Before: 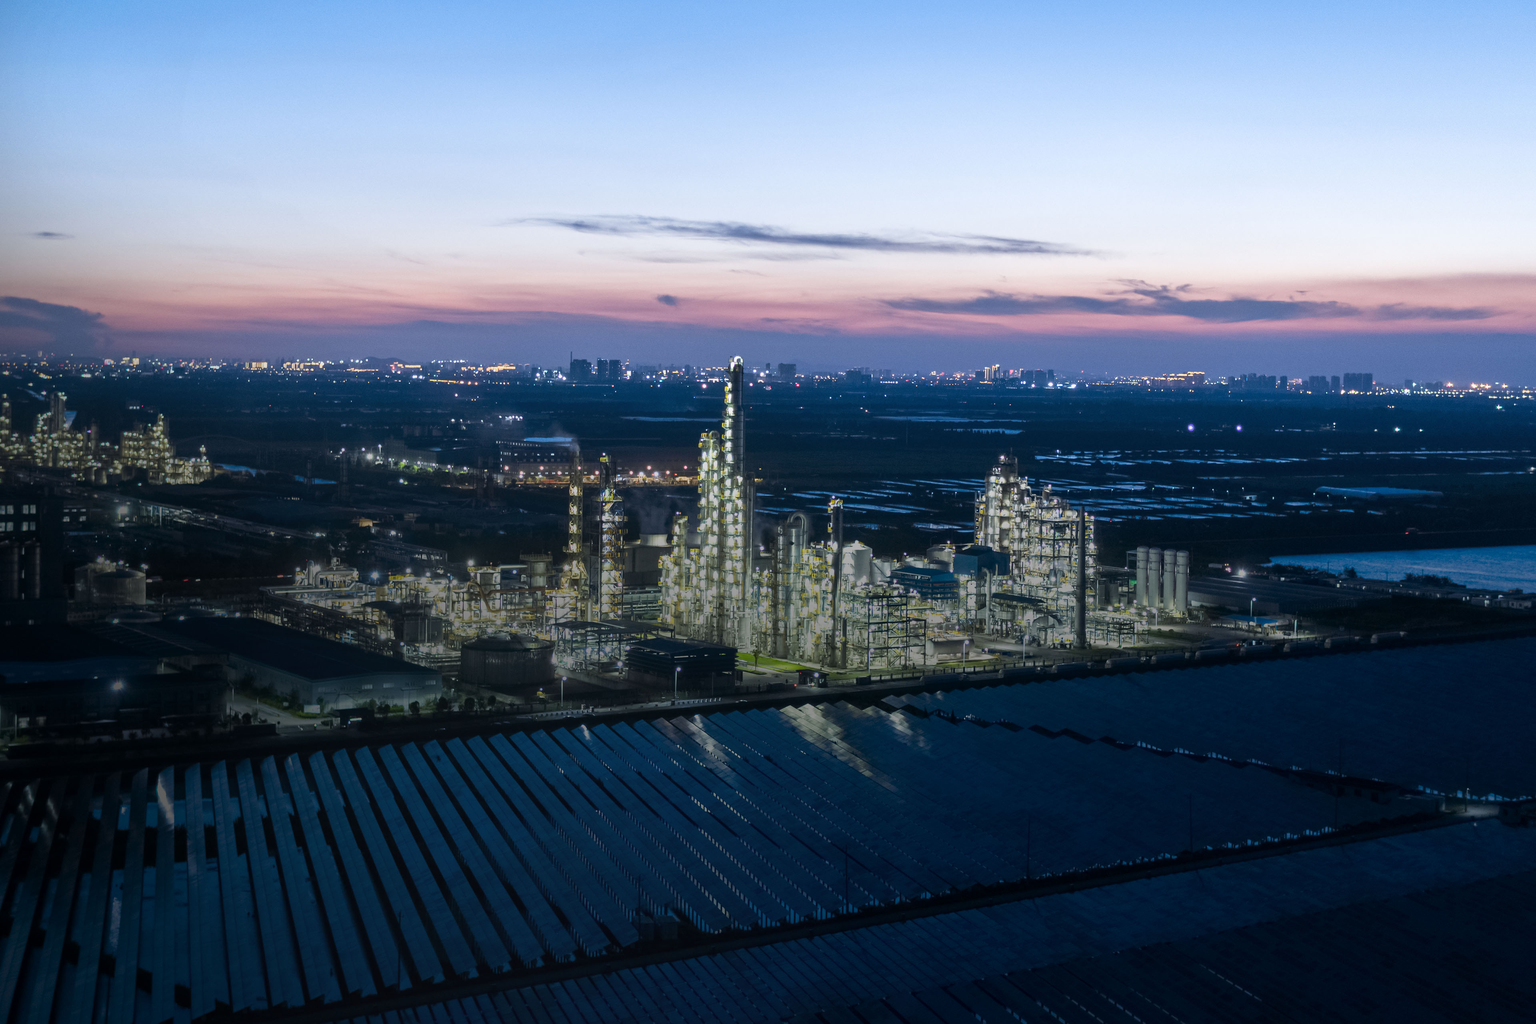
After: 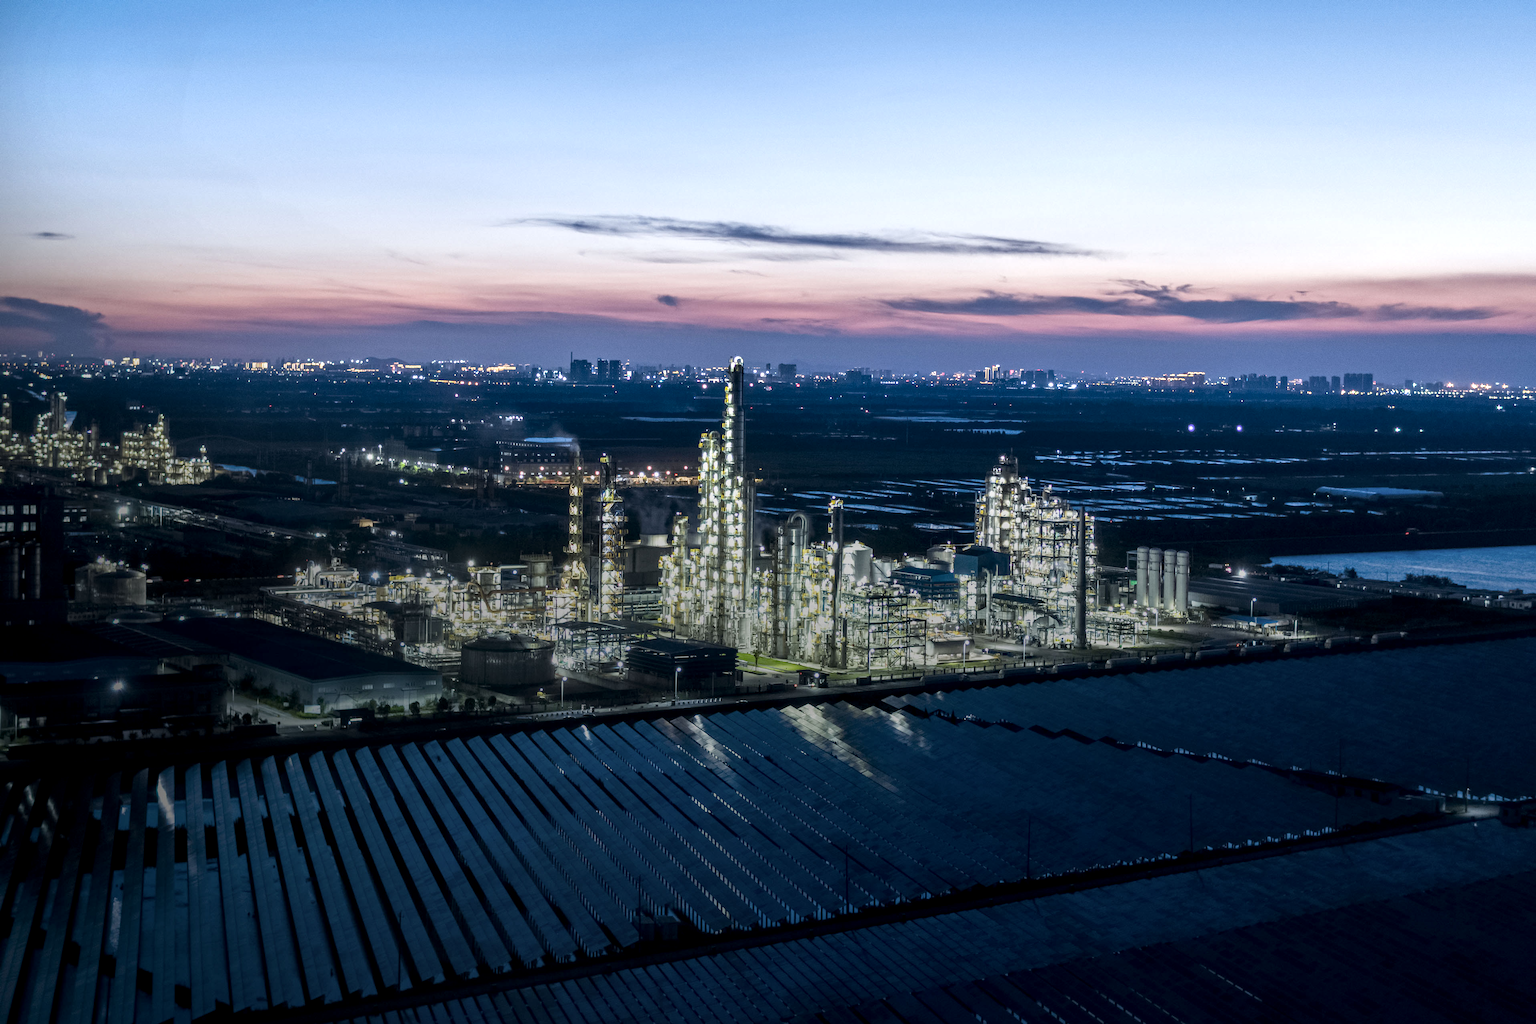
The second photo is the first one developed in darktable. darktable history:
local contrast: detail 156%
